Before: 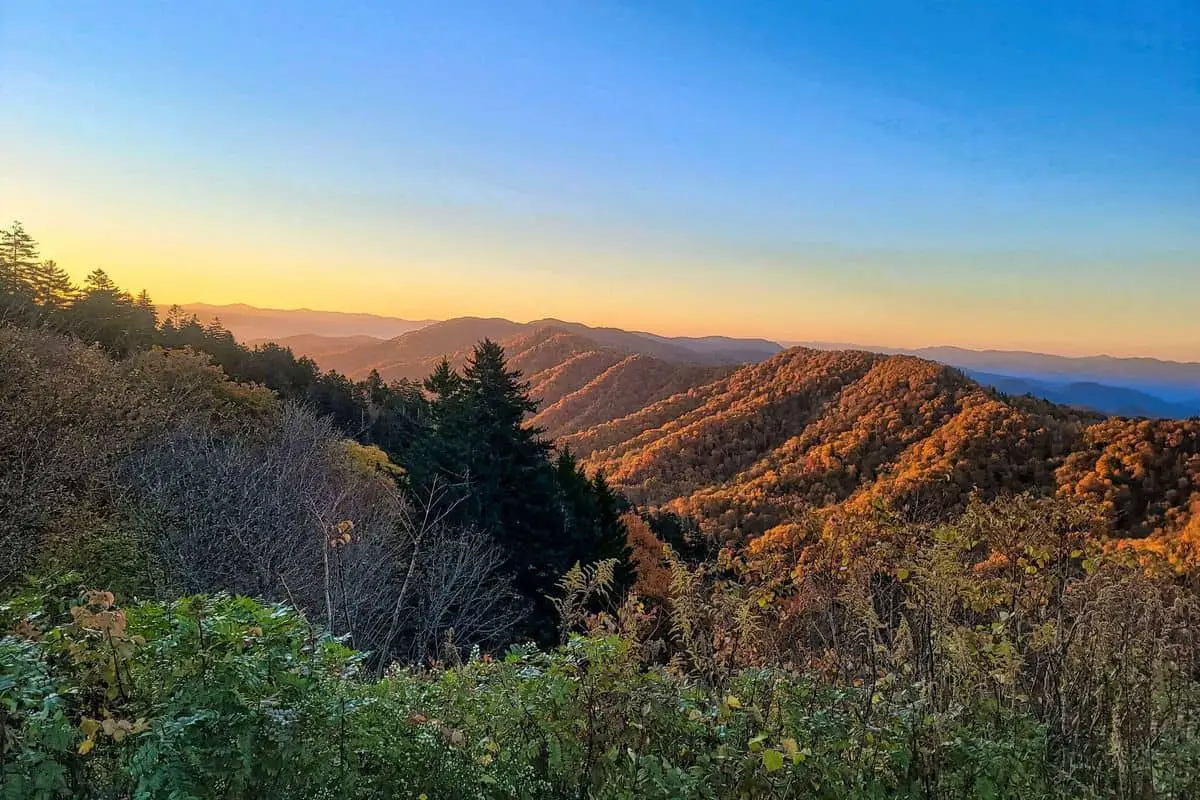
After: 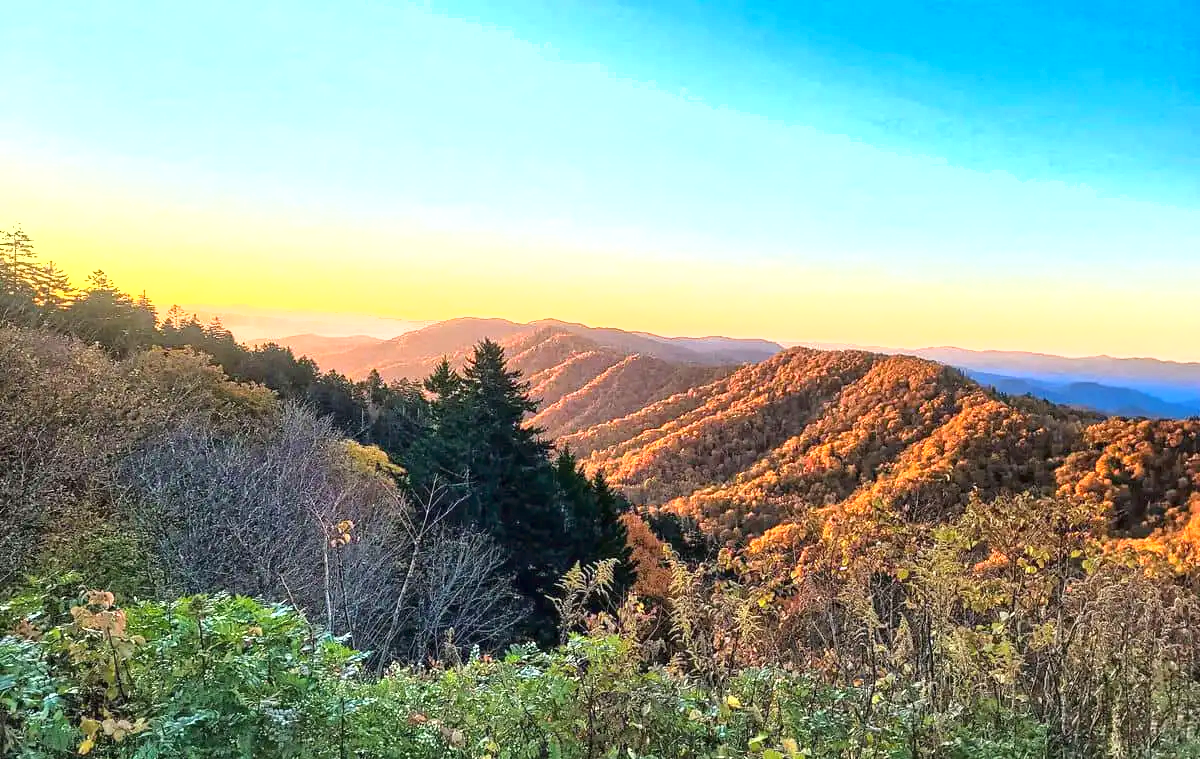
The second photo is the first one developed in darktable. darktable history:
exposure: black level correction 0, exposure 1.35 EV, compensate exposure bias true, compensate highlight preservation false
shadows and highlights: radius 125.46, shadows 30.51, highlights -30.51, low approximation 0.01, soften with gaussian
white balance: red 1, blue 1
crop and rotate: top 0%, bottom 5.097%
